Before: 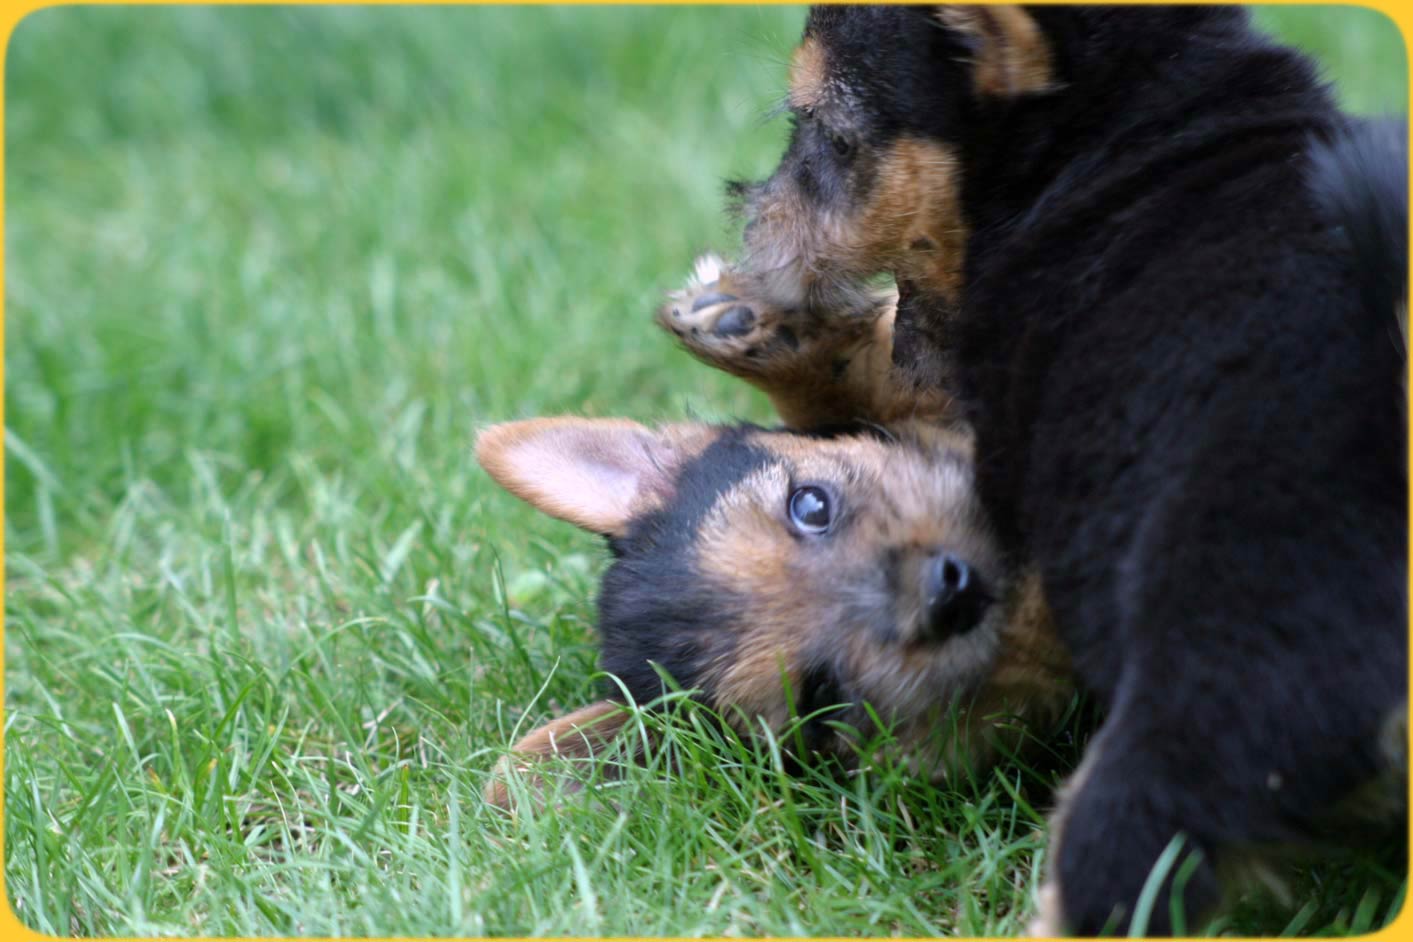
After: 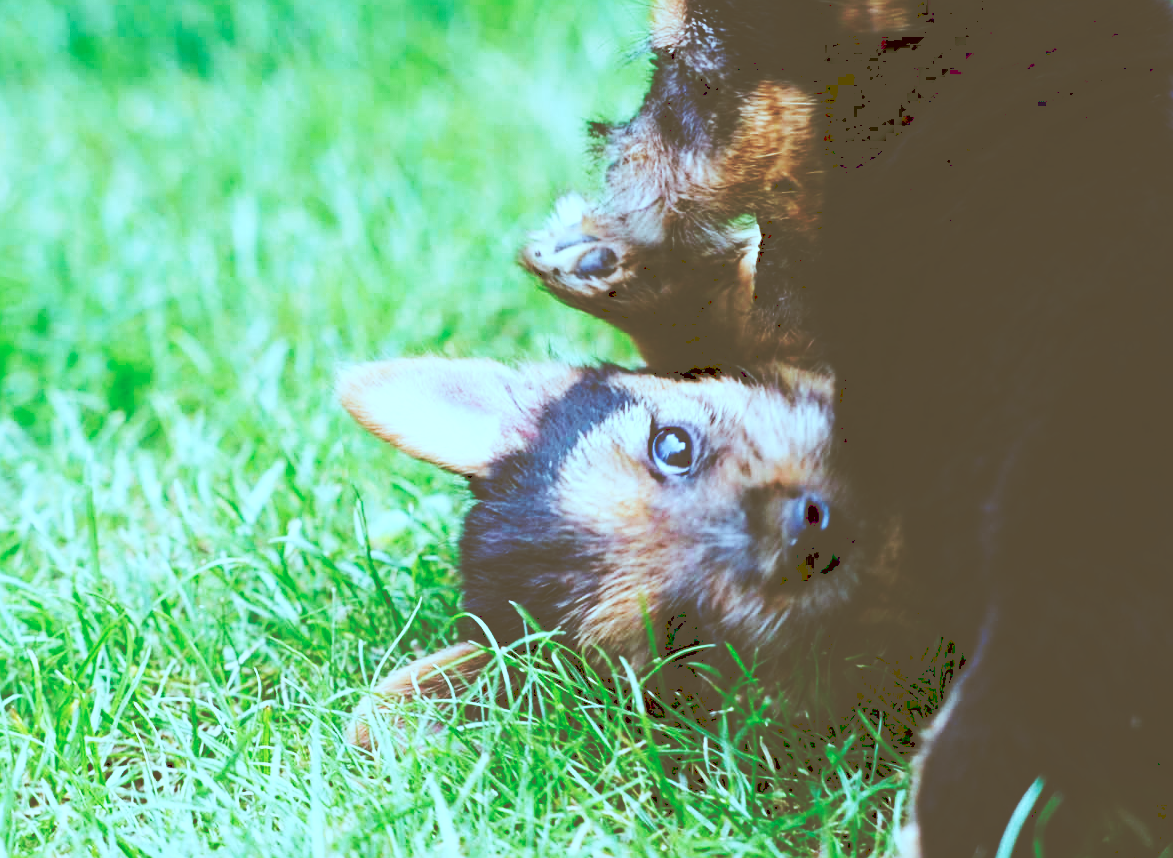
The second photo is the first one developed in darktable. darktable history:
sharpen: amount 0.496
color correction: highlights a* -14.72, highlights b* -16.68, shadows a* 10.38, shadows b* 29.32
base curve: curves: ch0 [(0, 0) (0.036, 0.025) (0.121, 0.166) (0.206, 0.329) (0.605, 0.79) (1, 1)], preserve colors none
tone curve: curves: ch0 [(0, 0) (0.003, 0.319) (0.011, 0.319) (0.025, 0.323) (0.044, 0.323) (0.069, 0.327) (0.1, 0.33) (0.136, 0.338) (0.177, 0.348) (0.224, 0.361) (0.277, 0.374) (0.335, 0.398) (0.399, 0.444) (0.468, 0.516) (0.543, 0.595) (0.623, 0.694) (0.709, 0.793) (0.801, 0.883) (0.898, 0.942) (1, 1)], preserve colors none
haze removal: compatibility mode true, adaptive false
crop: left 9.804%, top 6.291%, right 7.116%, bottom 2.604%
